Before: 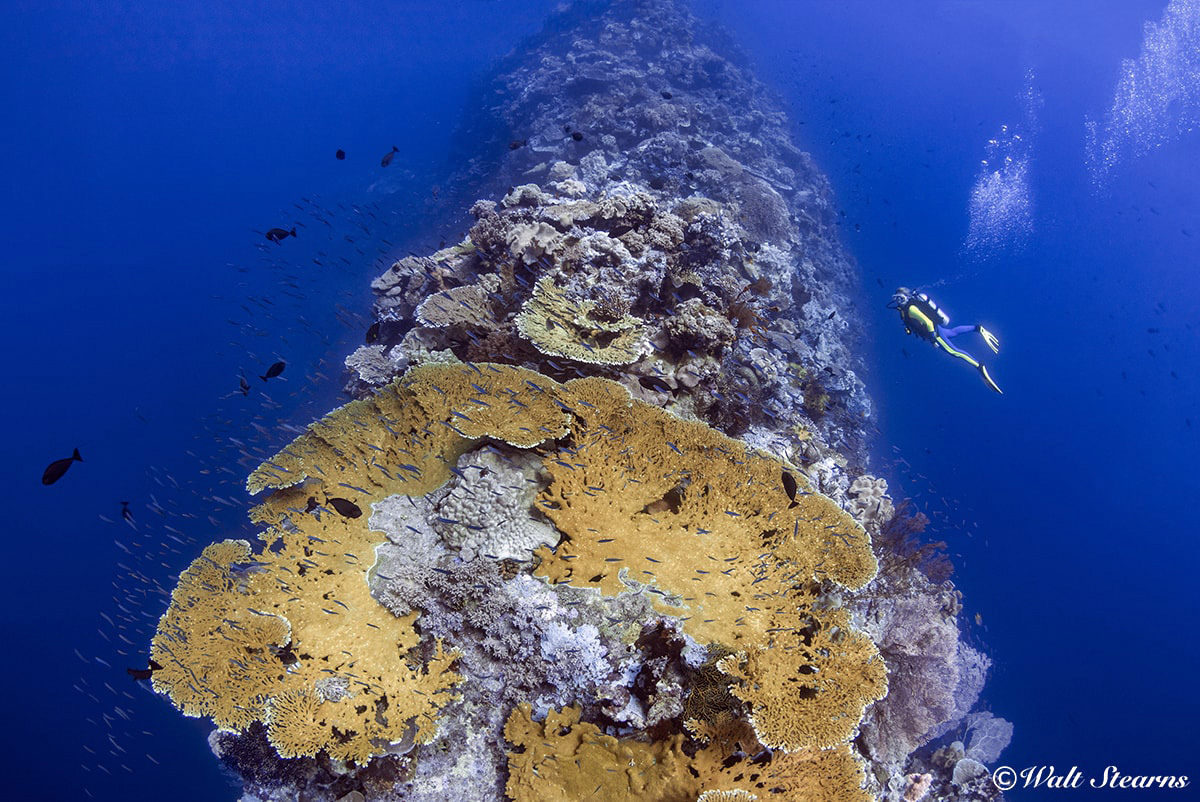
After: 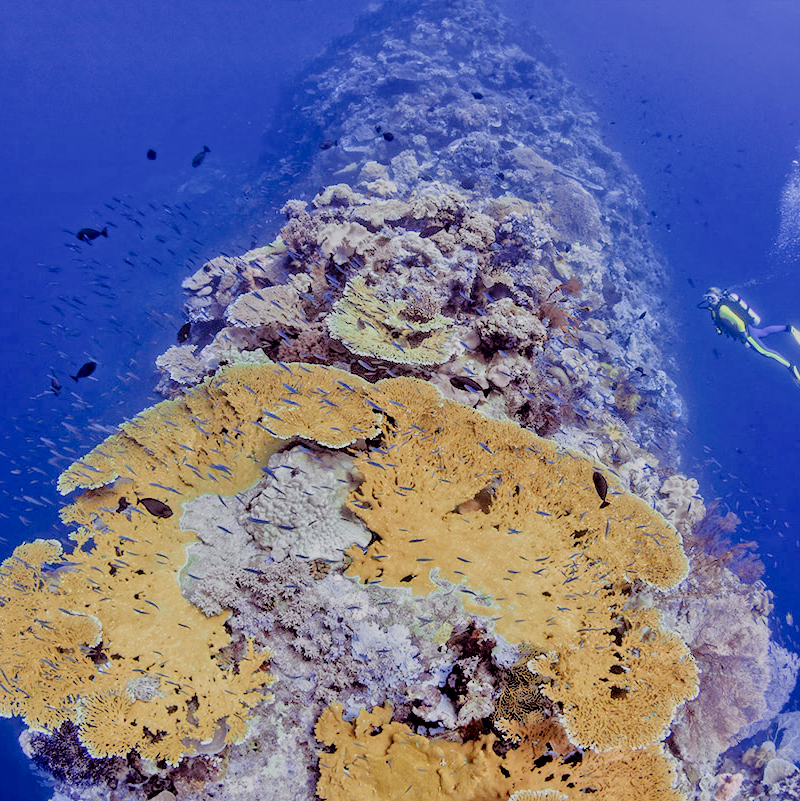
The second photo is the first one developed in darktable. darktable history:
contrast equalizer: y [[0.5, 0.5, 0.544, 0.569, 0.5, 0.5], [0.5 ×6], [0.5 ×6], [0 ×6], [0 ×6]]
crop and rotate: left 15.754%, right 17.579%
tone equalizer: -7 EV 0.15 EV, -6 EV 0.6 EV, -5 EV 1.15 EV, -4 EV 1.33 EV, -3 EV 1.15 EV, -2 EV 0.6 EV, -1 EV 0.15 EV, mask exposure compensation -0.5 EV
tone curve: curves: ch0 [(0, 0) (0.051, 0.03) (0.096, 0.071) (0.243, 0.246) (0.461, 0.515) (0.605, 0.692) (0.761, 0.85) (0.881, 0.933) (1, 0.984)]; ch1 [(0, 0) (0.1, 0.038) (0.318, 0.243) (0.431, 0.384) (0.488, 0.475) (0.499, 0.499) (0.534, 0.546) (0.567, 0.592) (0.601, 0.632) (0.734, 0.809) (1, 1)]; ch2 [(0, 0) (0.297, 0.257) (0.414, 0.379) (0.453, 0.45) (0.479, 0.483) (0.504, 0.499) (0.52, 0.519) (0.541, 0.554) (0.614, 0.652) (0.817, 0.874) (1, 1)], color space Lab, independent channels, preserve colors none
filmic rgb: black relative exposure -4.42 EV, white relative exposure 6.58 EV, hardness 1.85, contrast 0.5
